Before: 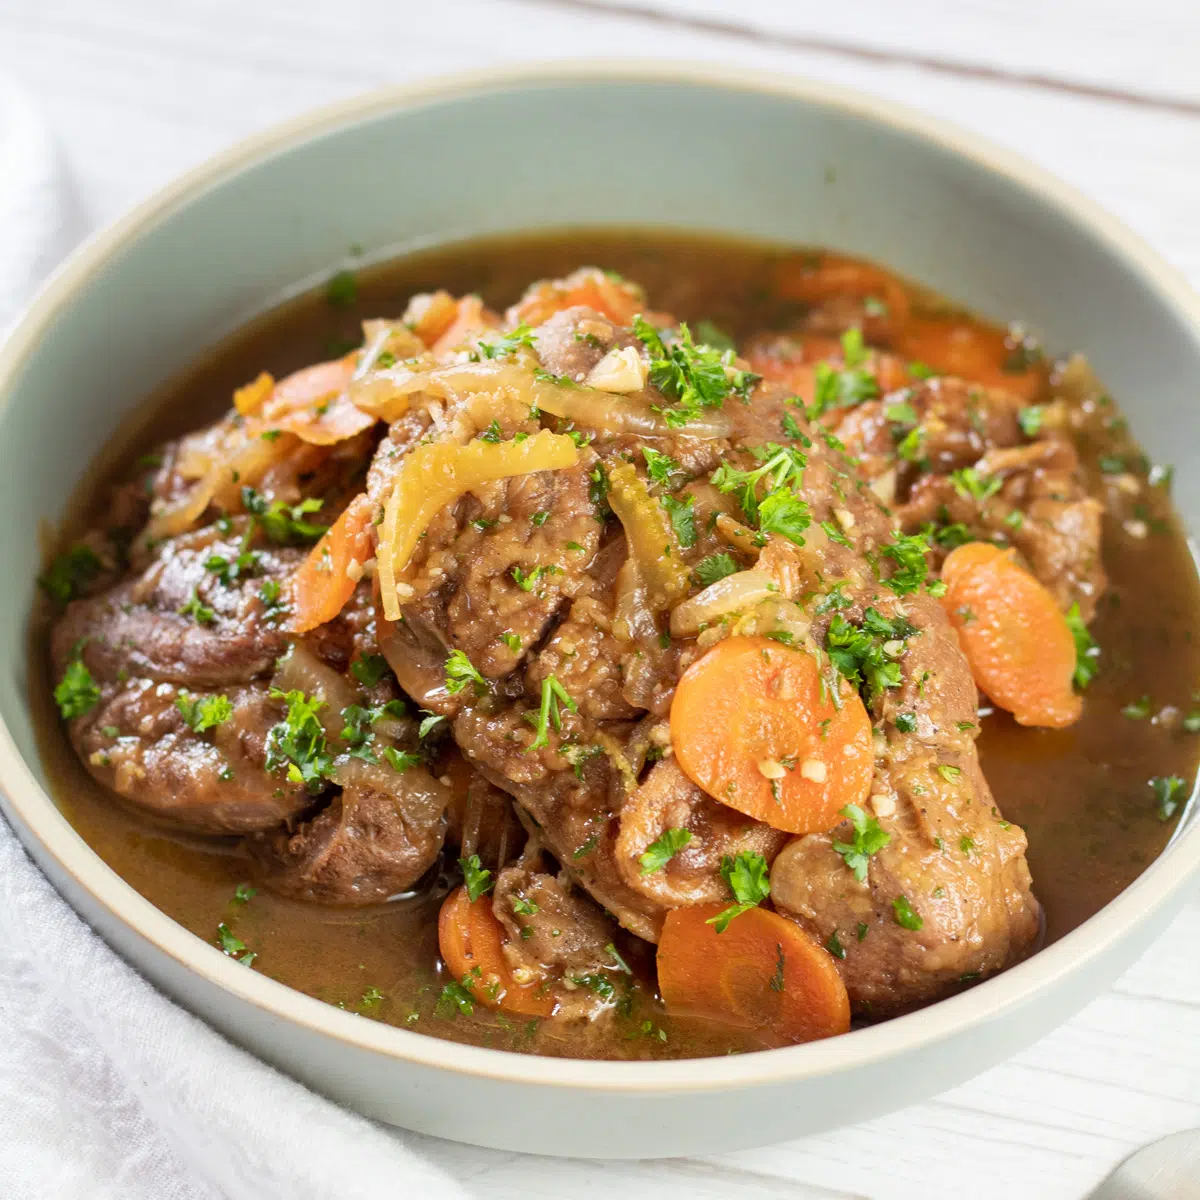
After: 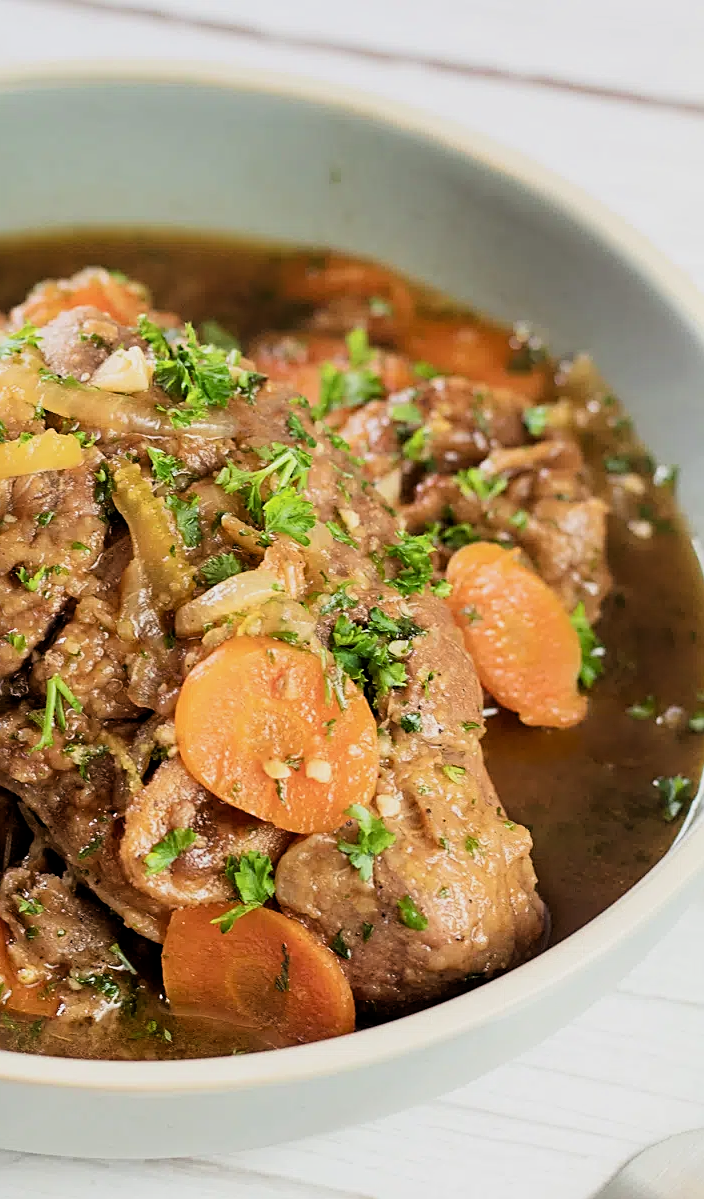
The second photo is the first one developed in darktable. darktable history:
filmic rgb: middle gray luminance 9.87%, black relative exposure -8.62 EV, white relative exposure 3.34 EV, threshold 5.97 EV, target black luminance 0%, hardness 5.21, latitude 44.68%, contrast 1.306, highlights saturation mix 3.81%, shadows ↔ highlights balance 24.33%, iterations of high-quality reconstruction 0, enable highlight reconstruction true
crop: left 41.297%
sharpen: amount 0.569
exposure: exposure -0.216 EV, compensate exposure bias true, compensate highlight preservation false
